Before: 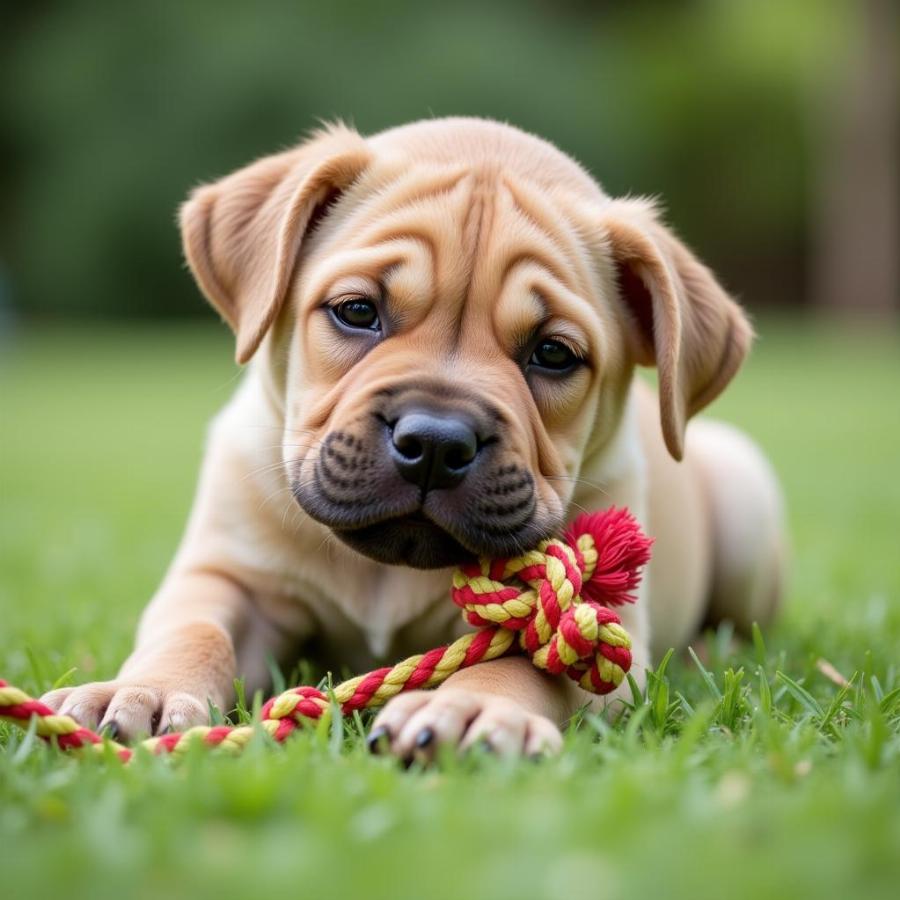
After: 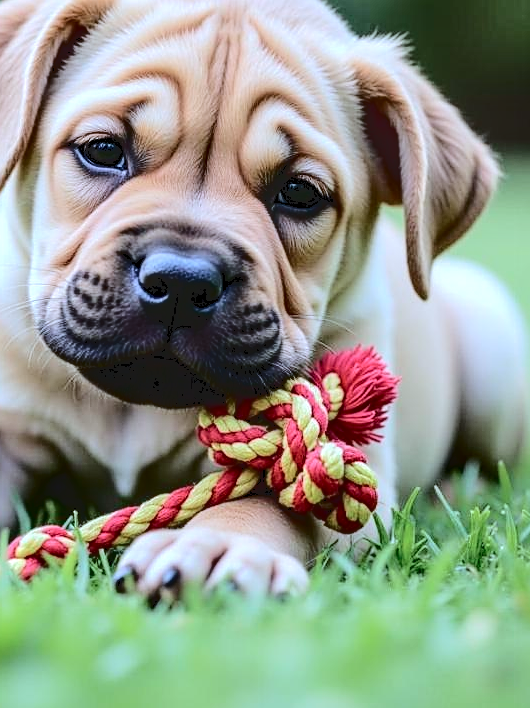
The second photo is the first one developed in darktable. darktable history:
sharpen: on, module defaults
tone curve: curves: ch0 [(0, 0) (0.003, 0.117) (0.011, 0.115) (0.025, 0.116) (0.044, 0.116) (0.069, 0.112) (0.1, 0.113) (0.136, 0.127) (0.177, 0.148) (0.224, 0.191) (0.277, 0.249) (0.335, 0.363) (0.399, 0.479) (0.468, 0.589) (0.543, 0.664) (0.623, 0.733) (0.709, 0.799) (0.801, 0.852) (0.898, 0.914) (1, 1)], color space Lab, independent channels, preserve colors none
local contrast: detail 139%
crop and rotate: left 28.25%, top 17.986%, right 12.766%, bottom 3.307%
color calibration: illuminant custom, x 0.39, y 0.387, temperature 3810.36 K
